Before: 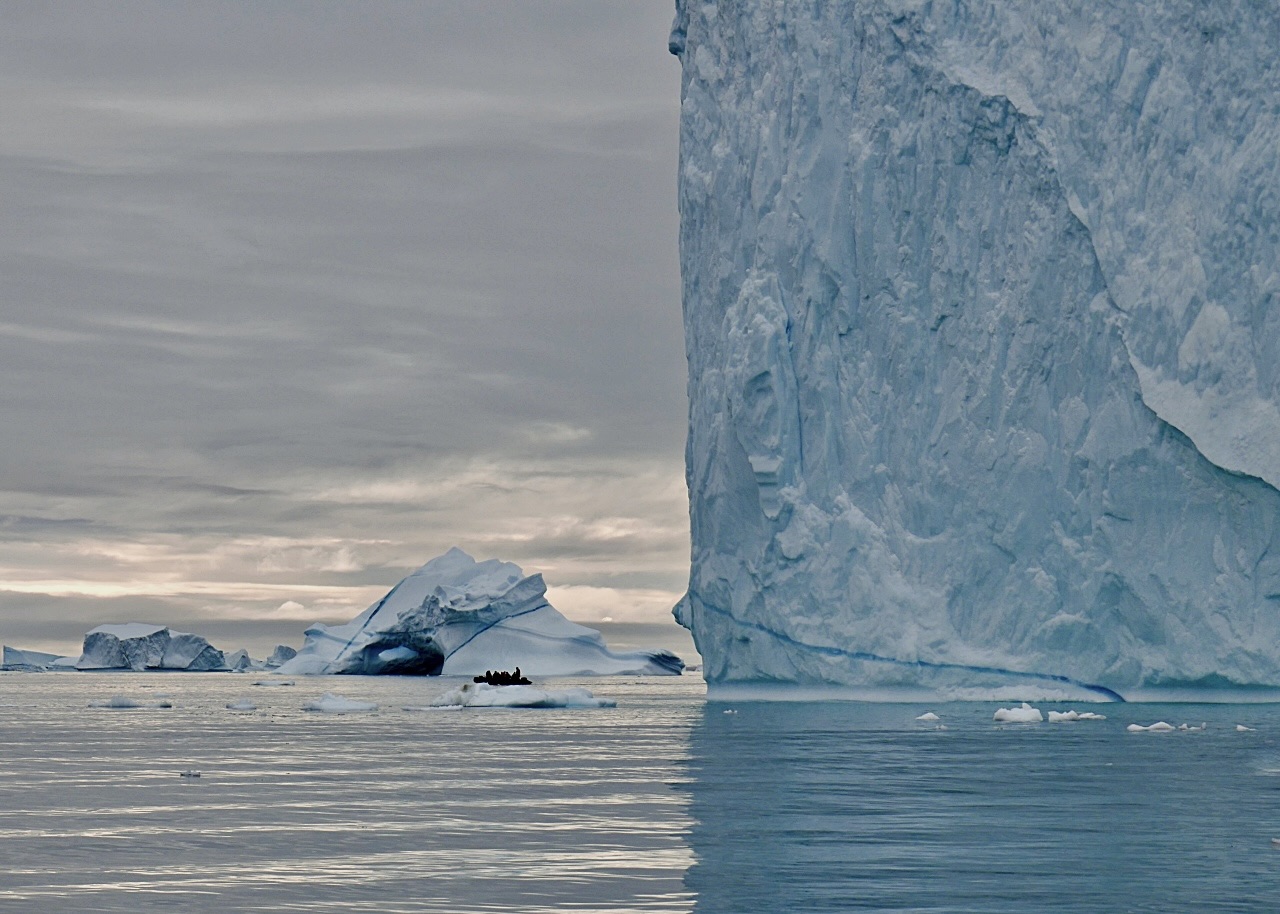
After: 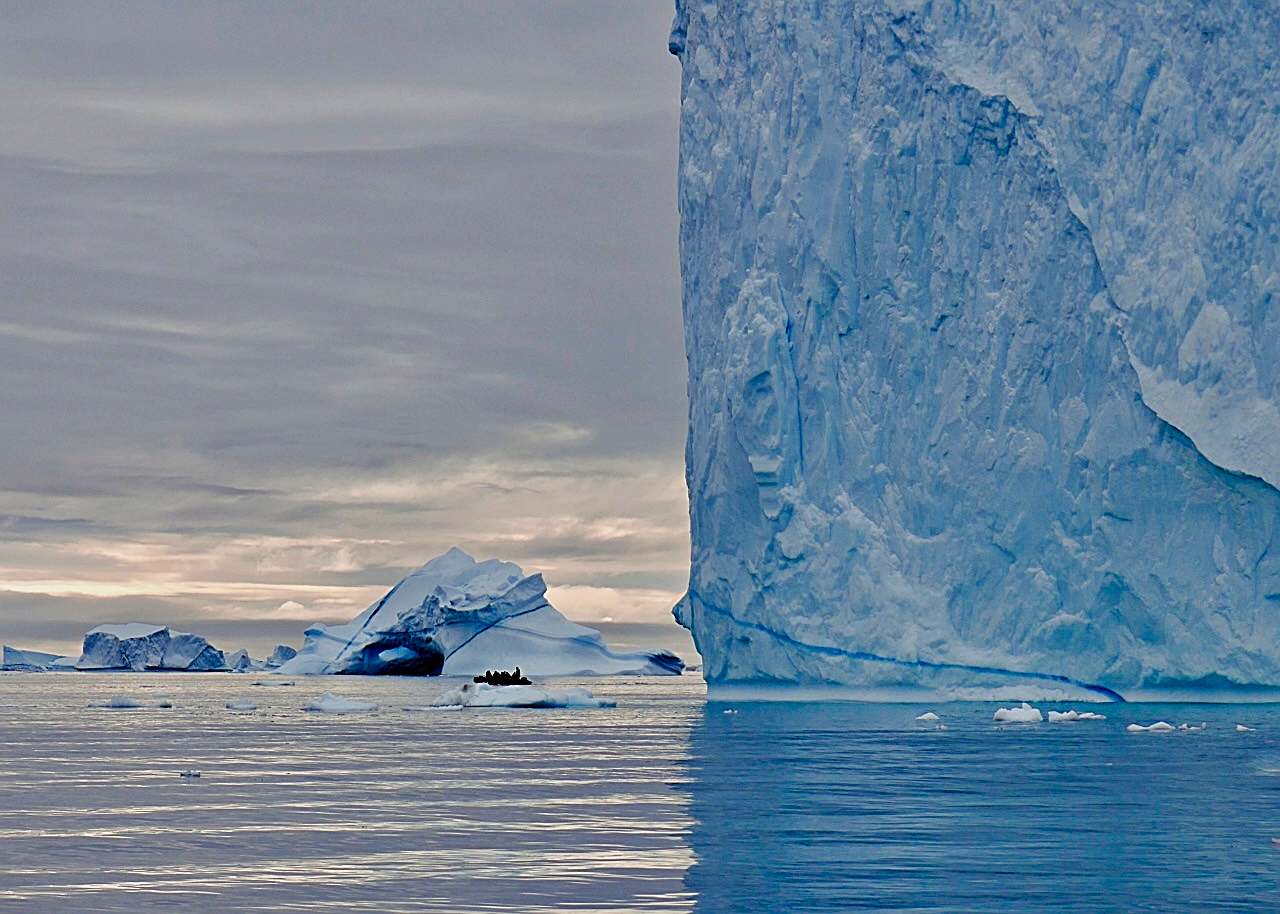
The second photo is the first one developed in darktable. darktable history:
exposure: compensate highlight preservation false
color balance rgb: shadows lift › luminance -22.027%, shadows lift › chroma 9.209%, shadows lift › hue 285.89°, linear chroma grading › global chroma 9.439%, perceptual saturation grading › global saturation 20%, perceptual saturation grading › highlights -25.3%, perceptual saturation grading › shadows 26.153%, global vibrance 20%
sharpen: on, module defaults
